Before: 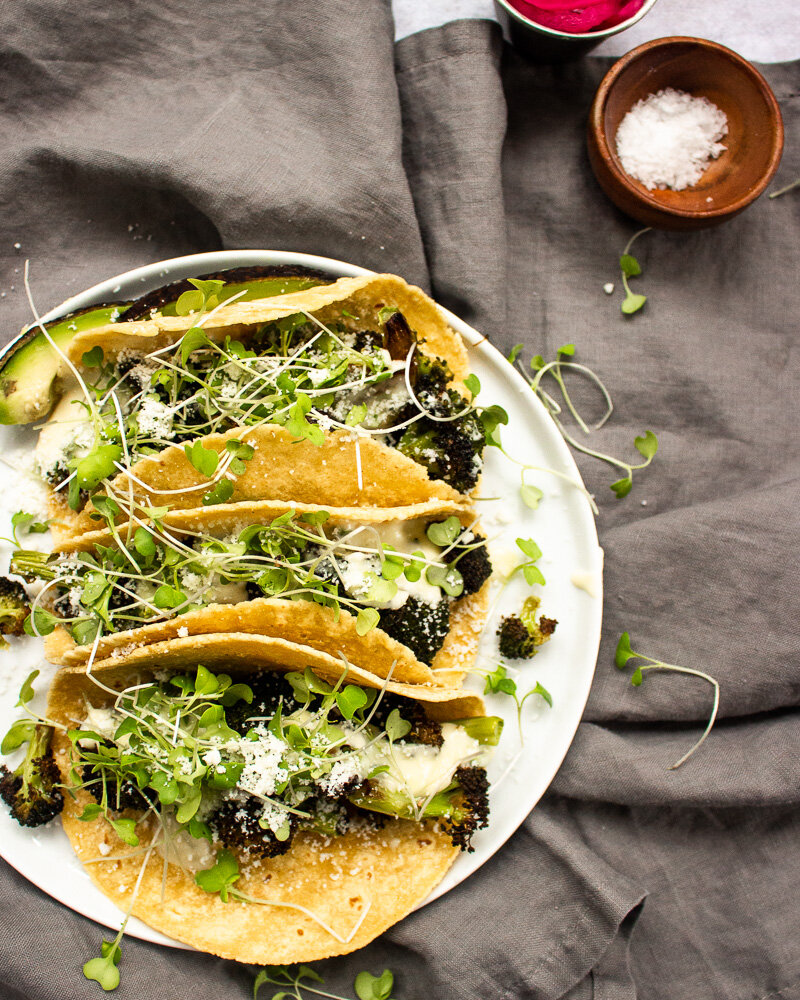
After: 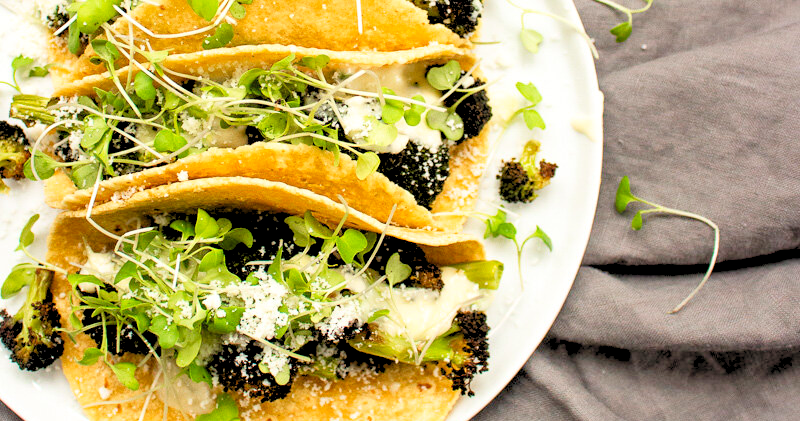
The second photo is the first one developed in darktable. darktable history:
crop: top 45.682%, bottom 12.167%
levels: black 0.028%, levels [0.093, 0.434, 0.988]
